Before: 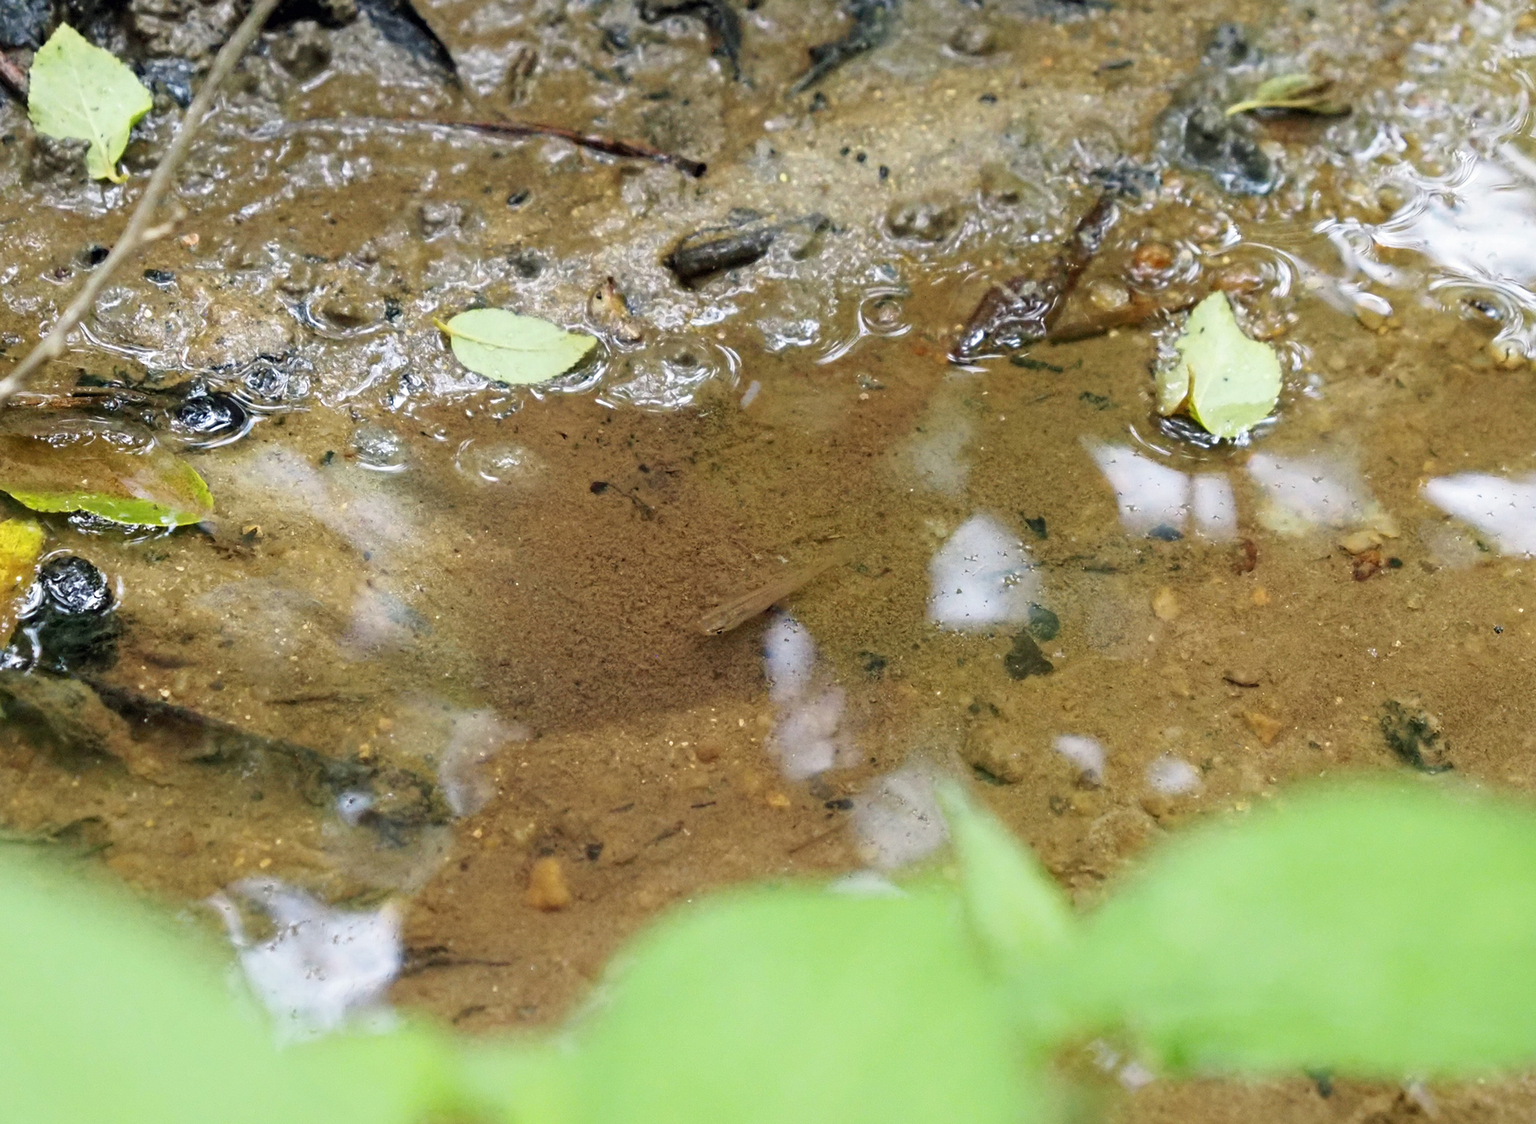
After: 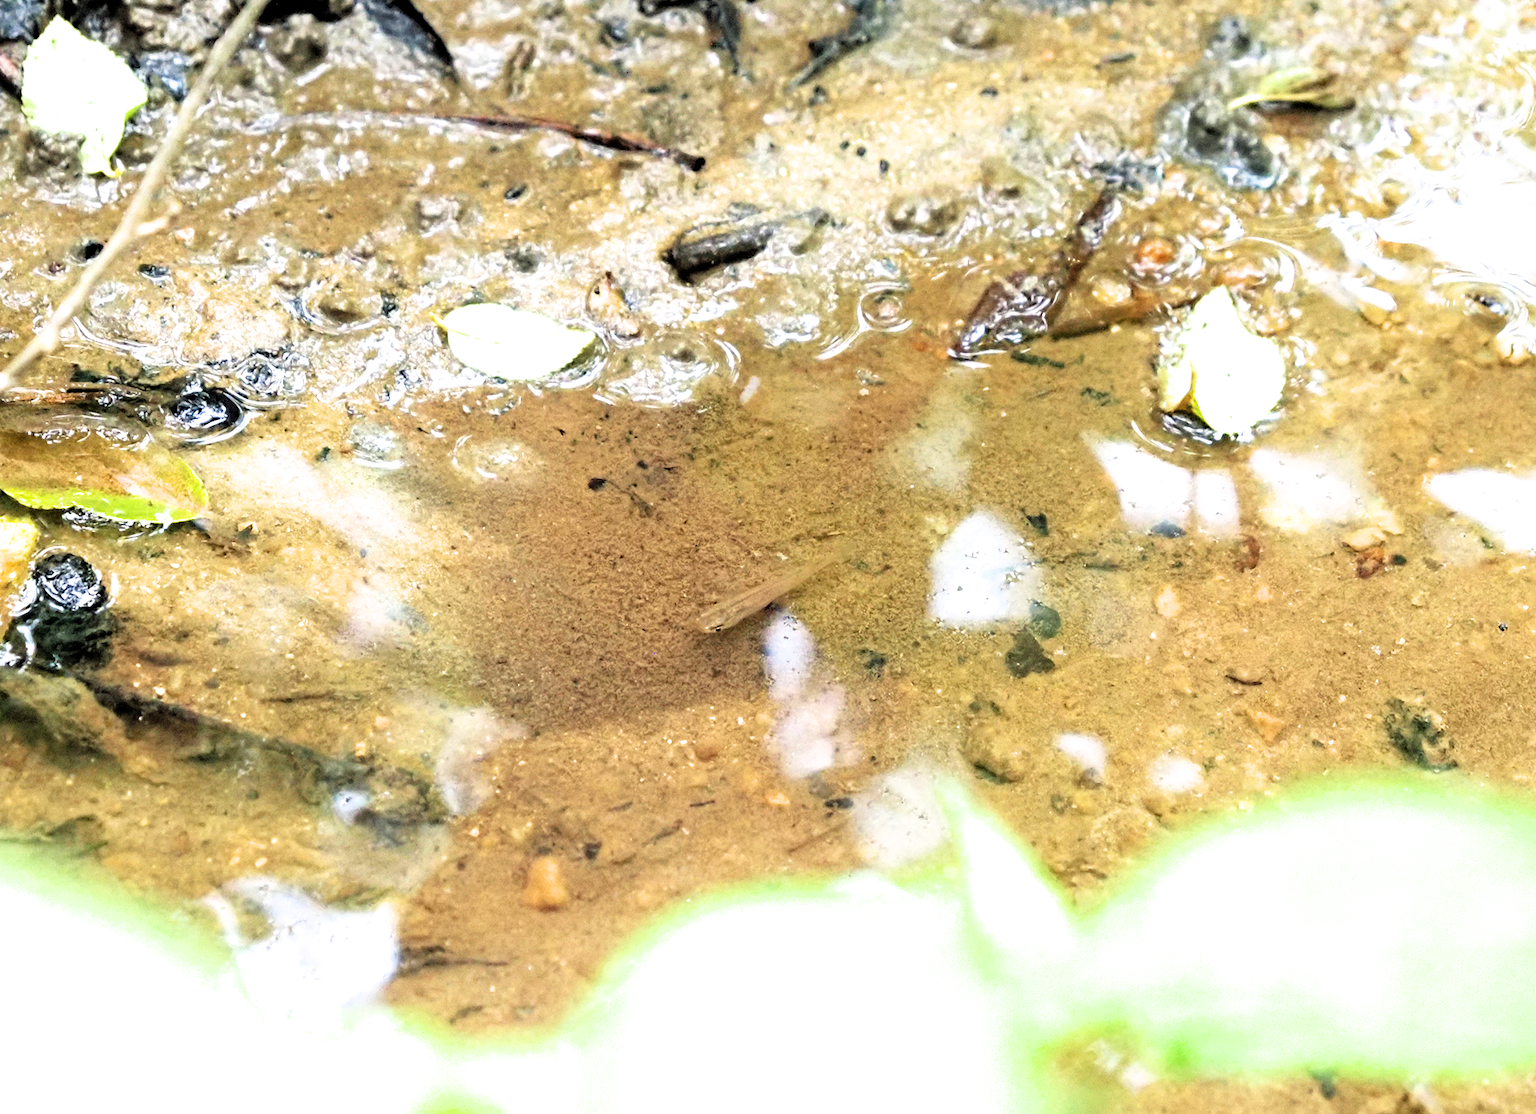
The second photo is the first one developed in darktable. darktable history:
exposure: black level correction 0, exposure 1.2 EV, compensate highlight preservation false
filmic rgb: black relative exposure -4.9 EV, white relative exposure 2.84 EV, hardness 3.7
crop: left 0.452%, top 0.688%, right 0.242%, bottom 0.865%
